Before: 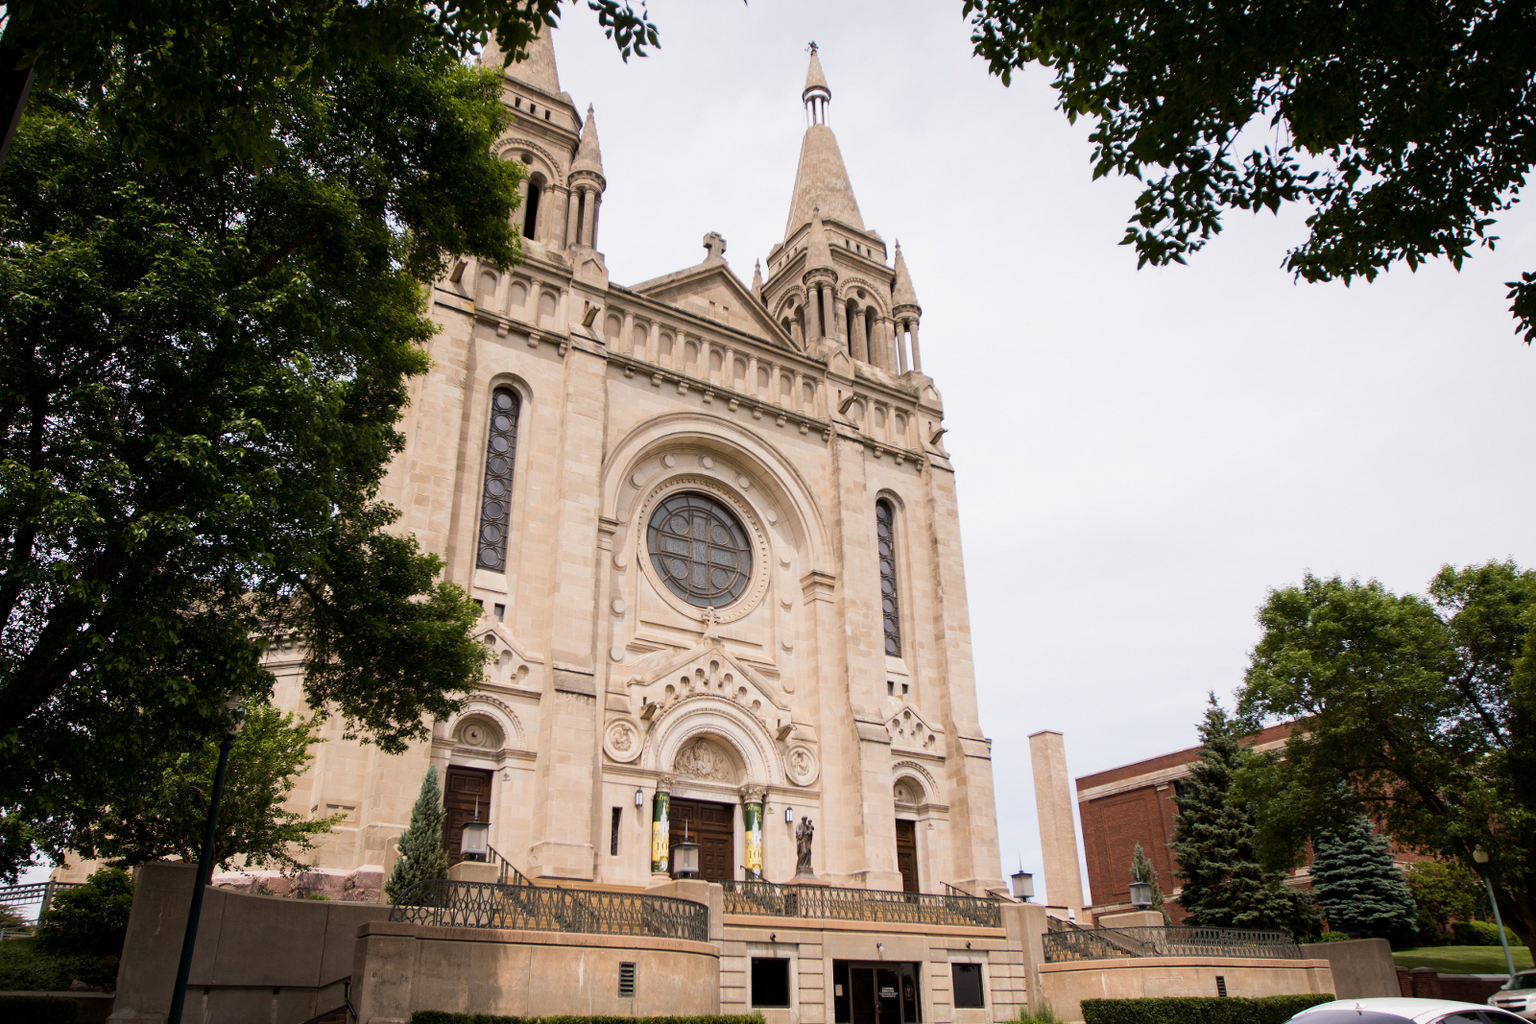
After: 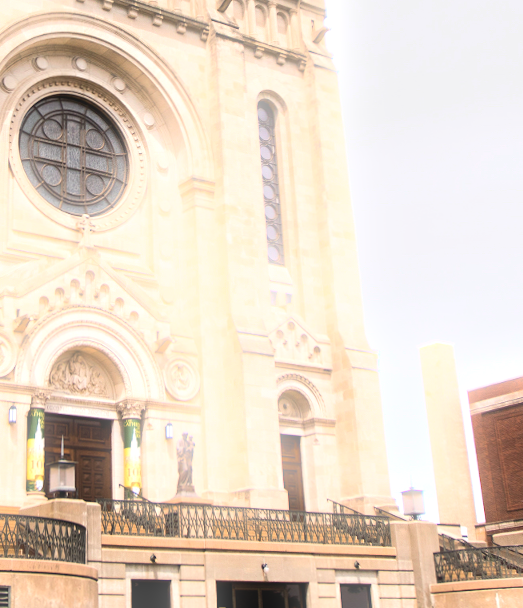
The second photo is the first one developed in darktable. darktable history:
bloom: size 5%, threshold 95%, strength 15%
crop: left 40.878%, top 39.176%, right 25.993%, bottom 3.081%
tone equalizer: -8 EV -0.75 EV, -7 EV -0.7 EV, -6 EV -0.6 EV, -5 EV -0.4 EV, -3 EV 0.4 EV, -2 EV 0.6 EV, -1 EV 0.7 EV, +0 EV 0.75 EV, edges refinement/feathering 500, mask exposure compensation -1.57 EV, preserve details no
rotate and perspective: rotation -0.45°, automatic cropping original format, crop left 0.008, crop right 0.992, crop top 0.012, crop bottom 0.988
